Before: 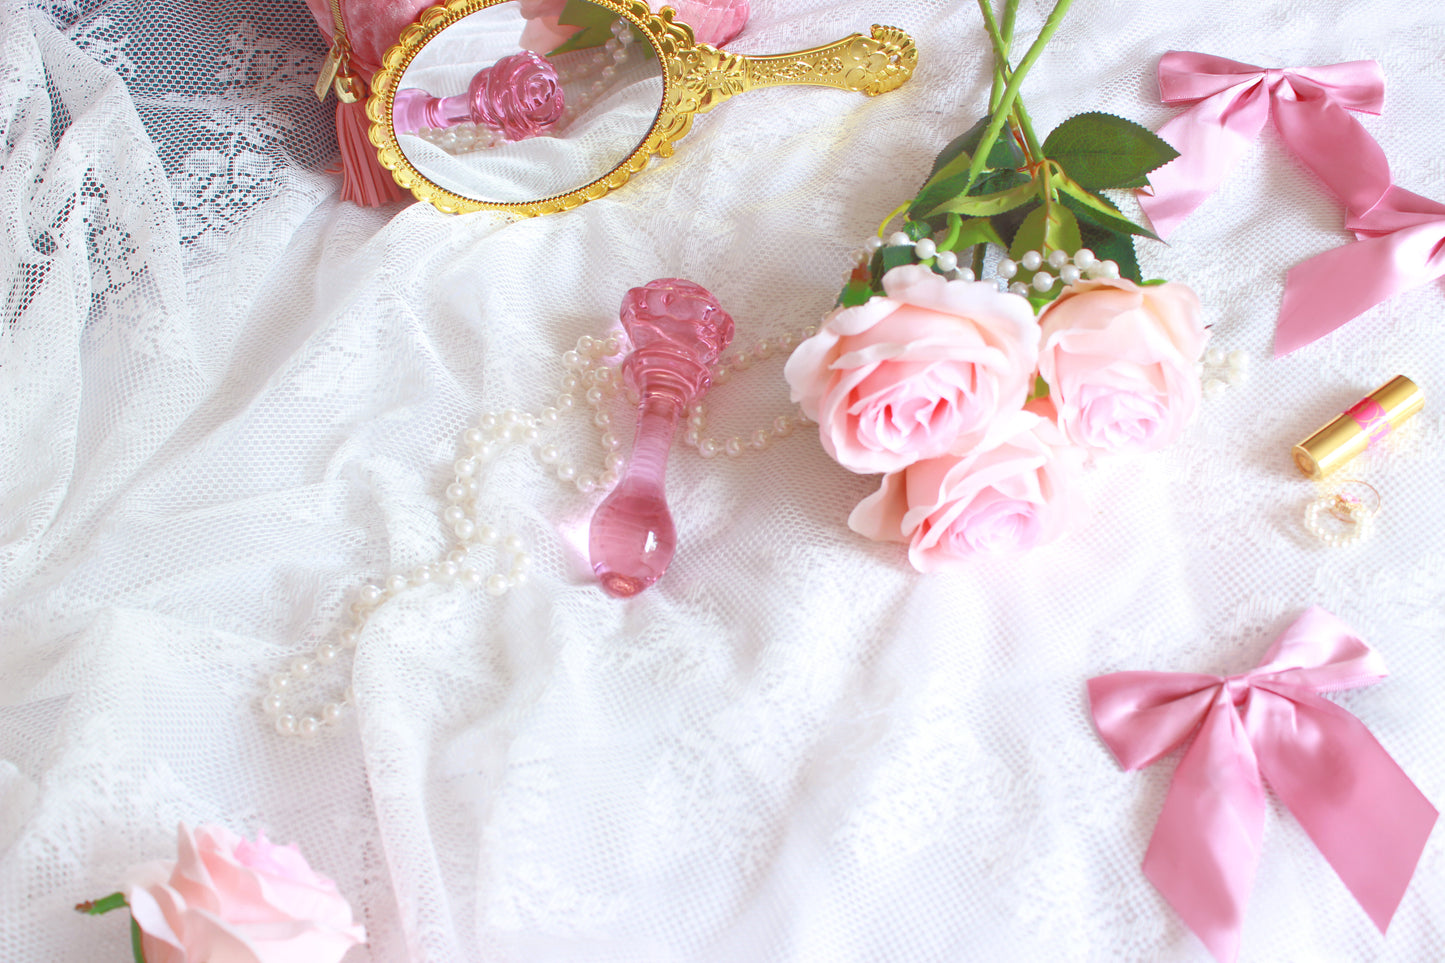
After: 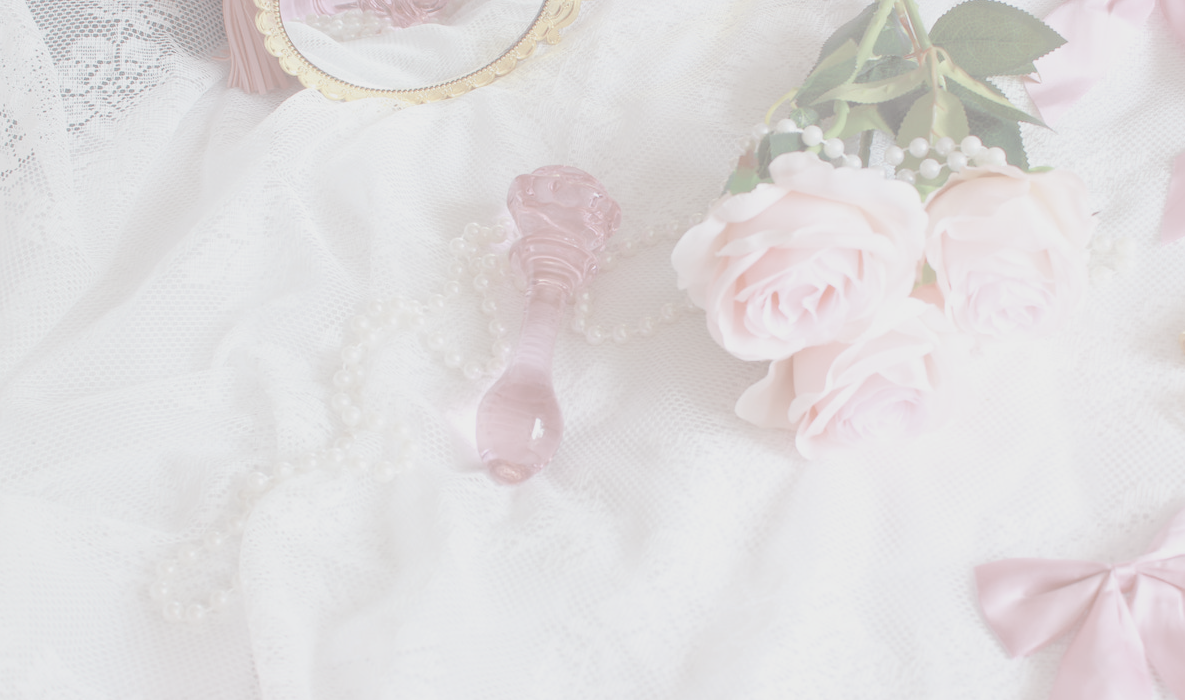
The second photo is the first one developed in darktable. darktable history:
crop: left 7.856%, top 11.836%, right 10.12%, bottom 15.387%
contrast brightness saturation: contrast -0.32, brightness 0.75, saturation -0.78
